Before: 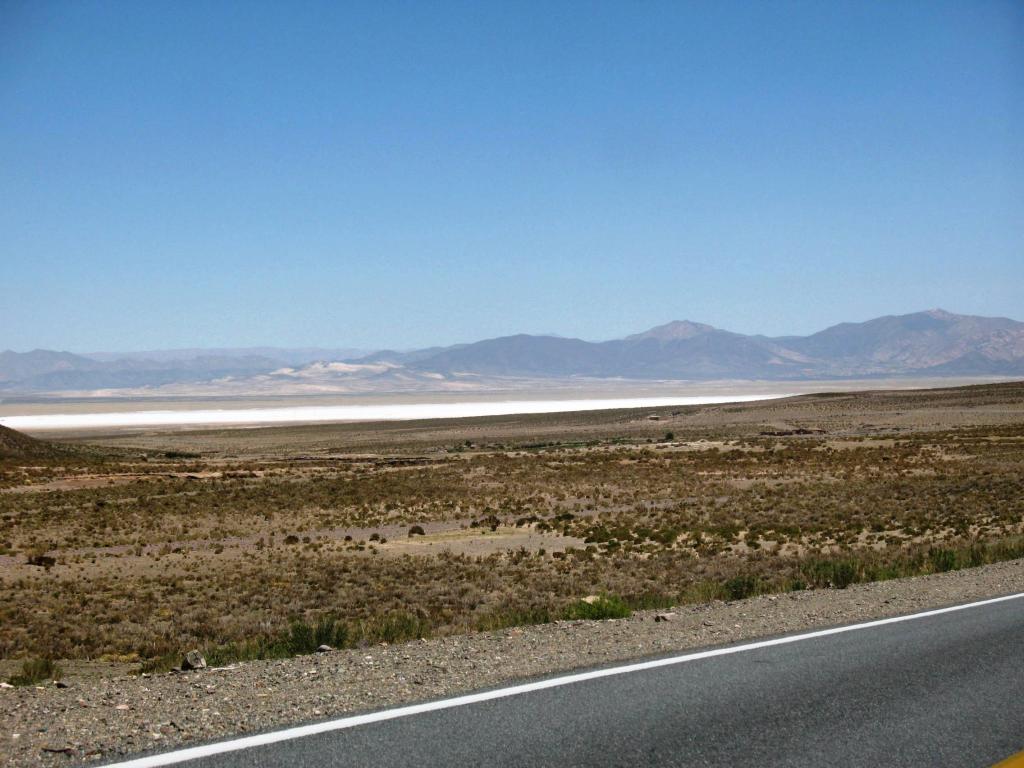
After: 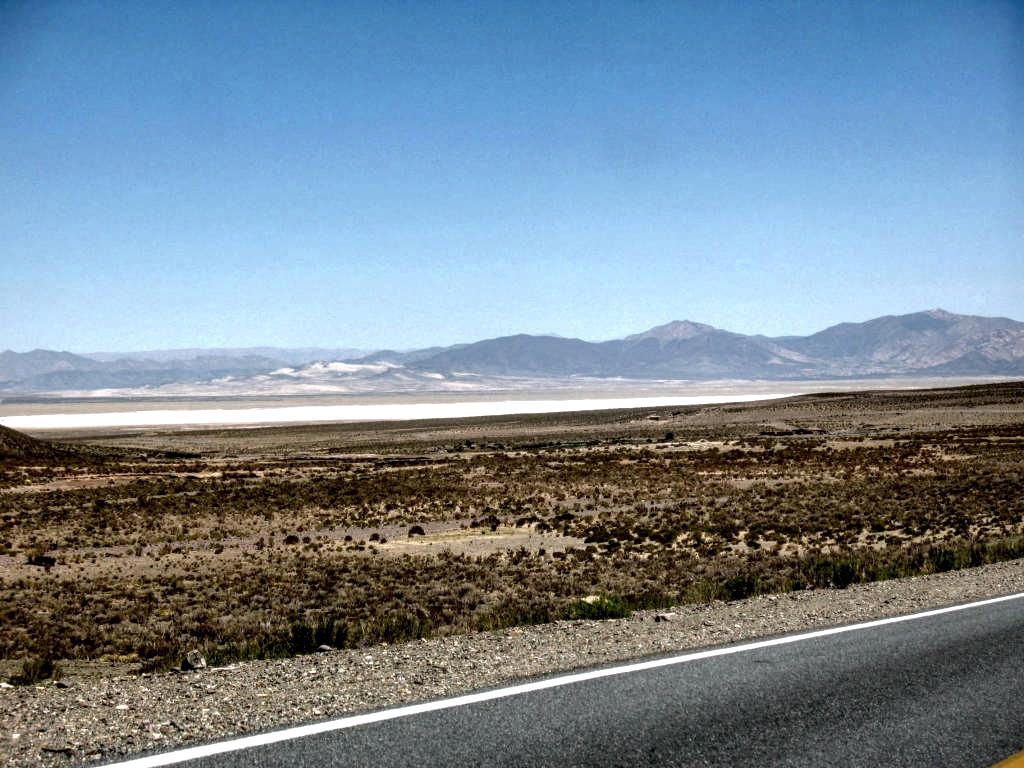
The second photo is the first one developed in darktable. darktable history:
local contrast: detail 202%
